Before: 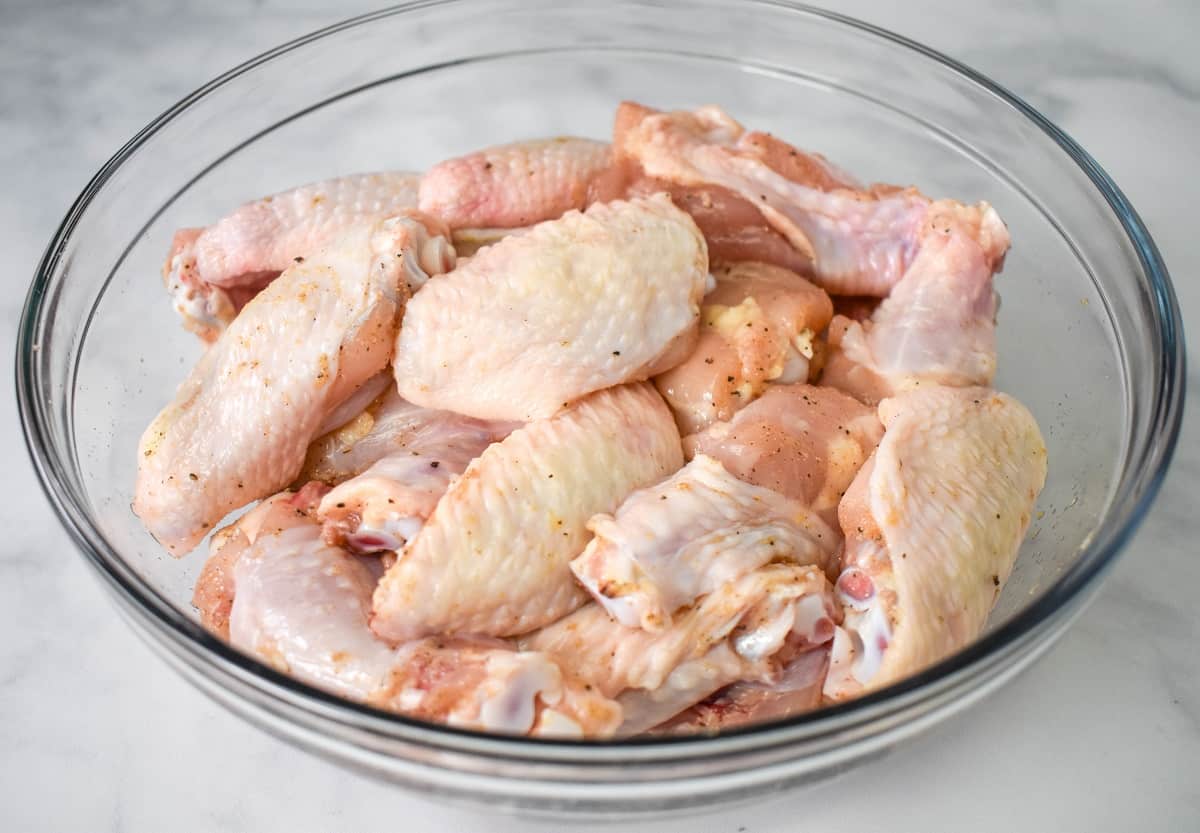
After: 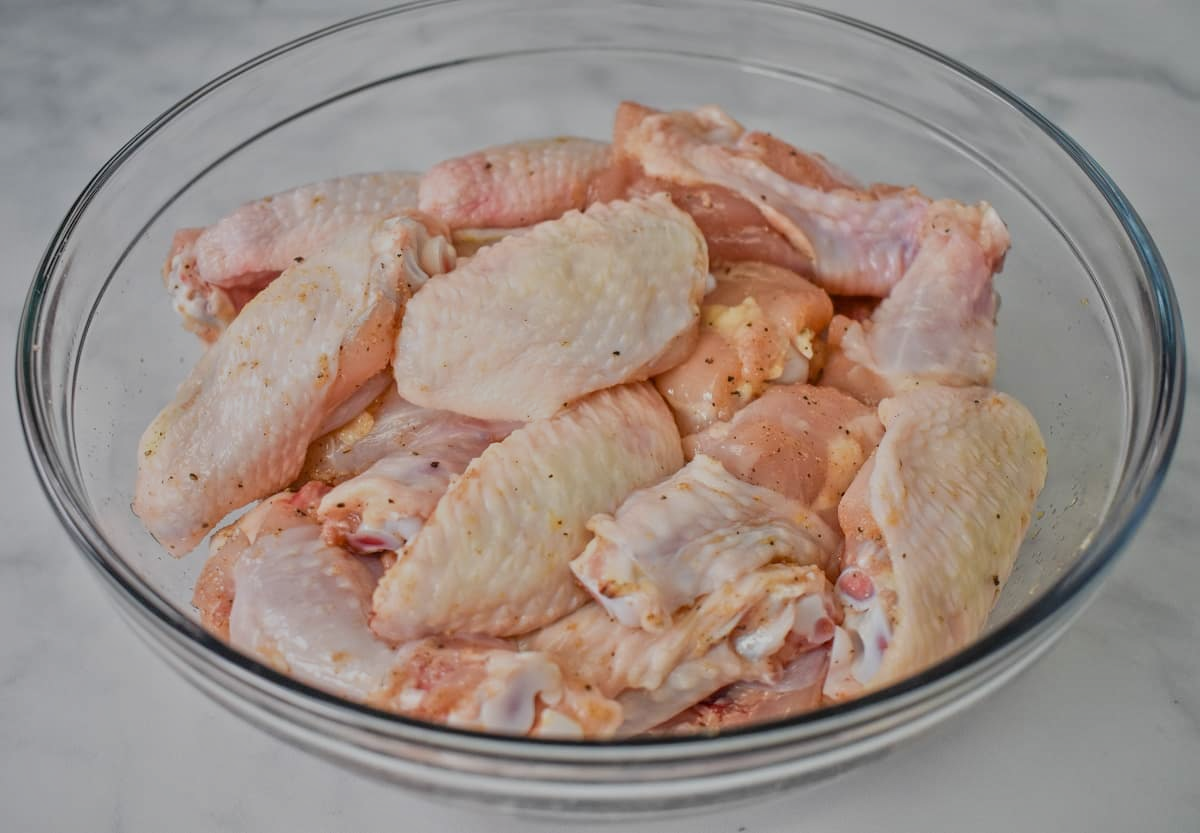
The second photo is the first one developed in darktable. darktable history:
exposure: compensate highlight preservation false
tone equalizer: -8 EV -0.002 EV, -7 EV 0.005 EV, -6 EV -0.008 EV, -5 EV 0.007 EV, -4 EV -0.042 EV, -3 EV -0.233 EV, -2 EV -0.662 EV, -1 EV -0.983 EV, +0 EV -0.969 EV, smoothing diameter 2%, edges refinement/feathering 20, mask exposure compensation -1.57 EV, filter diffusion 5
